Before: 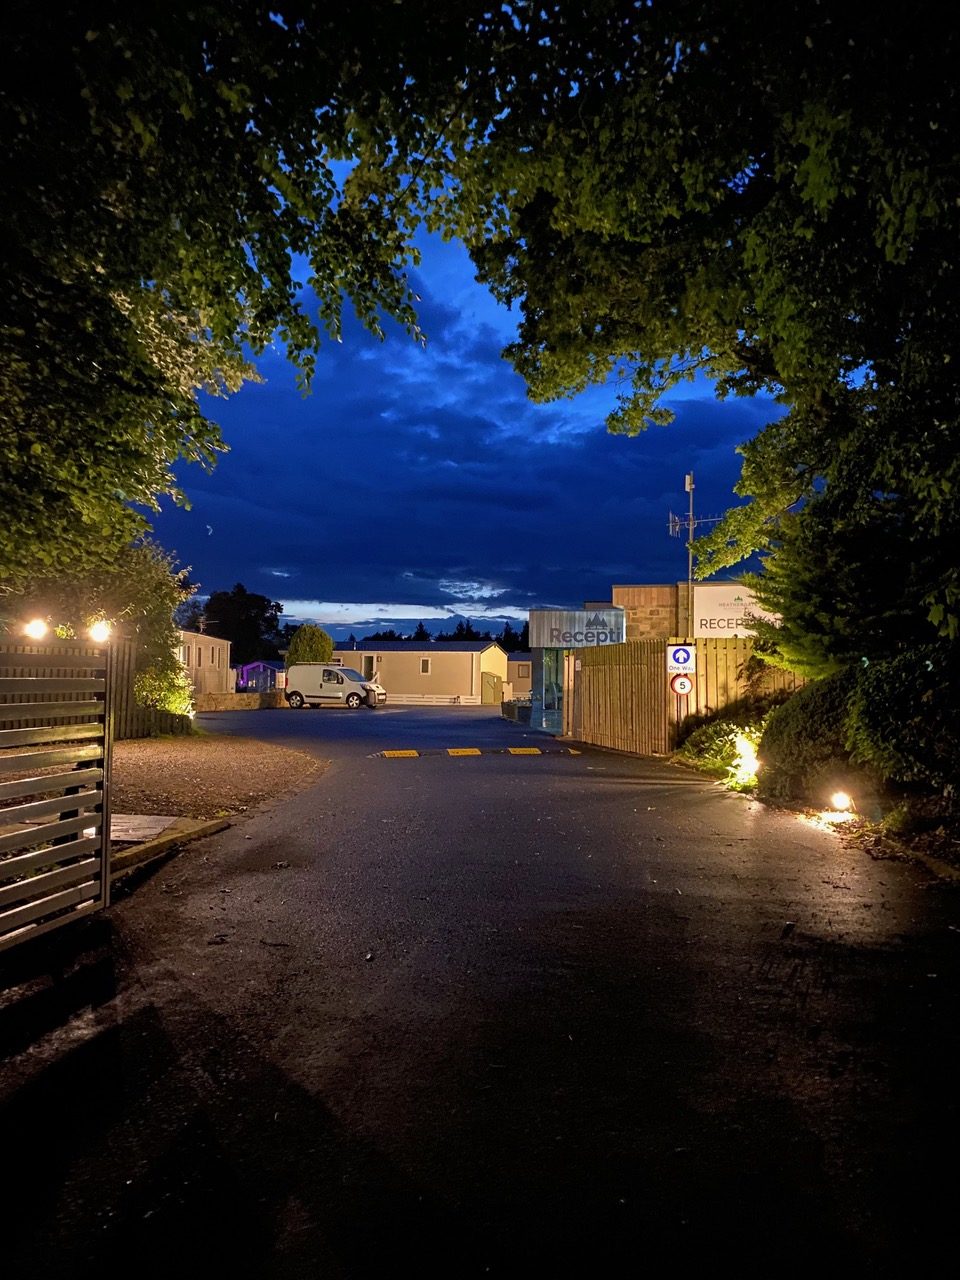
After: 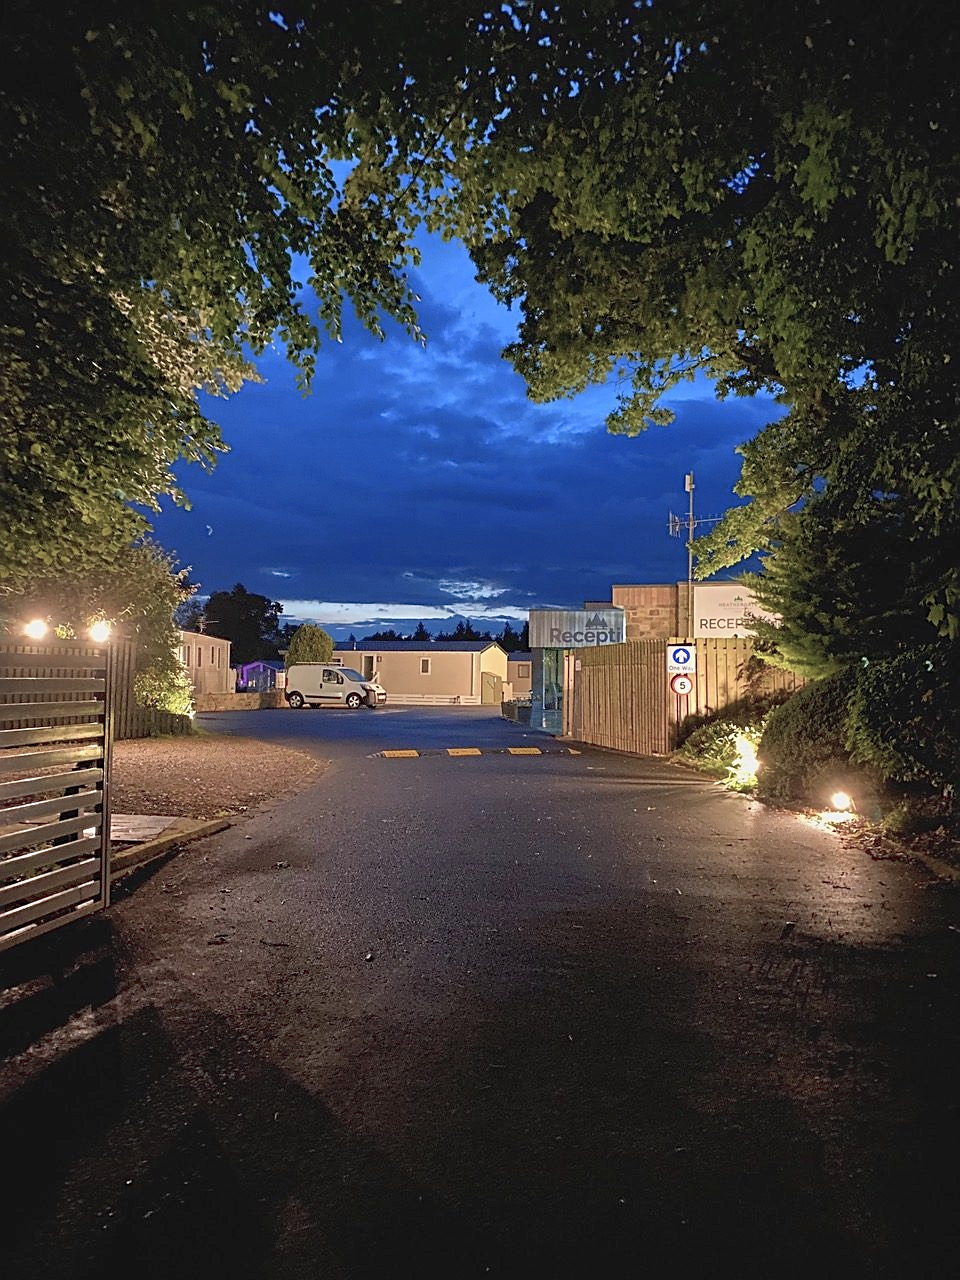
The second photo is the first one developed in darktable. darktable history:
exposure: black level correction -0.002, exposure 0.54 EV, compensate highlight preservation false
color balance rgb: perceptual saturation grading › global saturation -27.94%, hue shift -2.27°, contrast -21.26%
sharpen: on, module defaults
